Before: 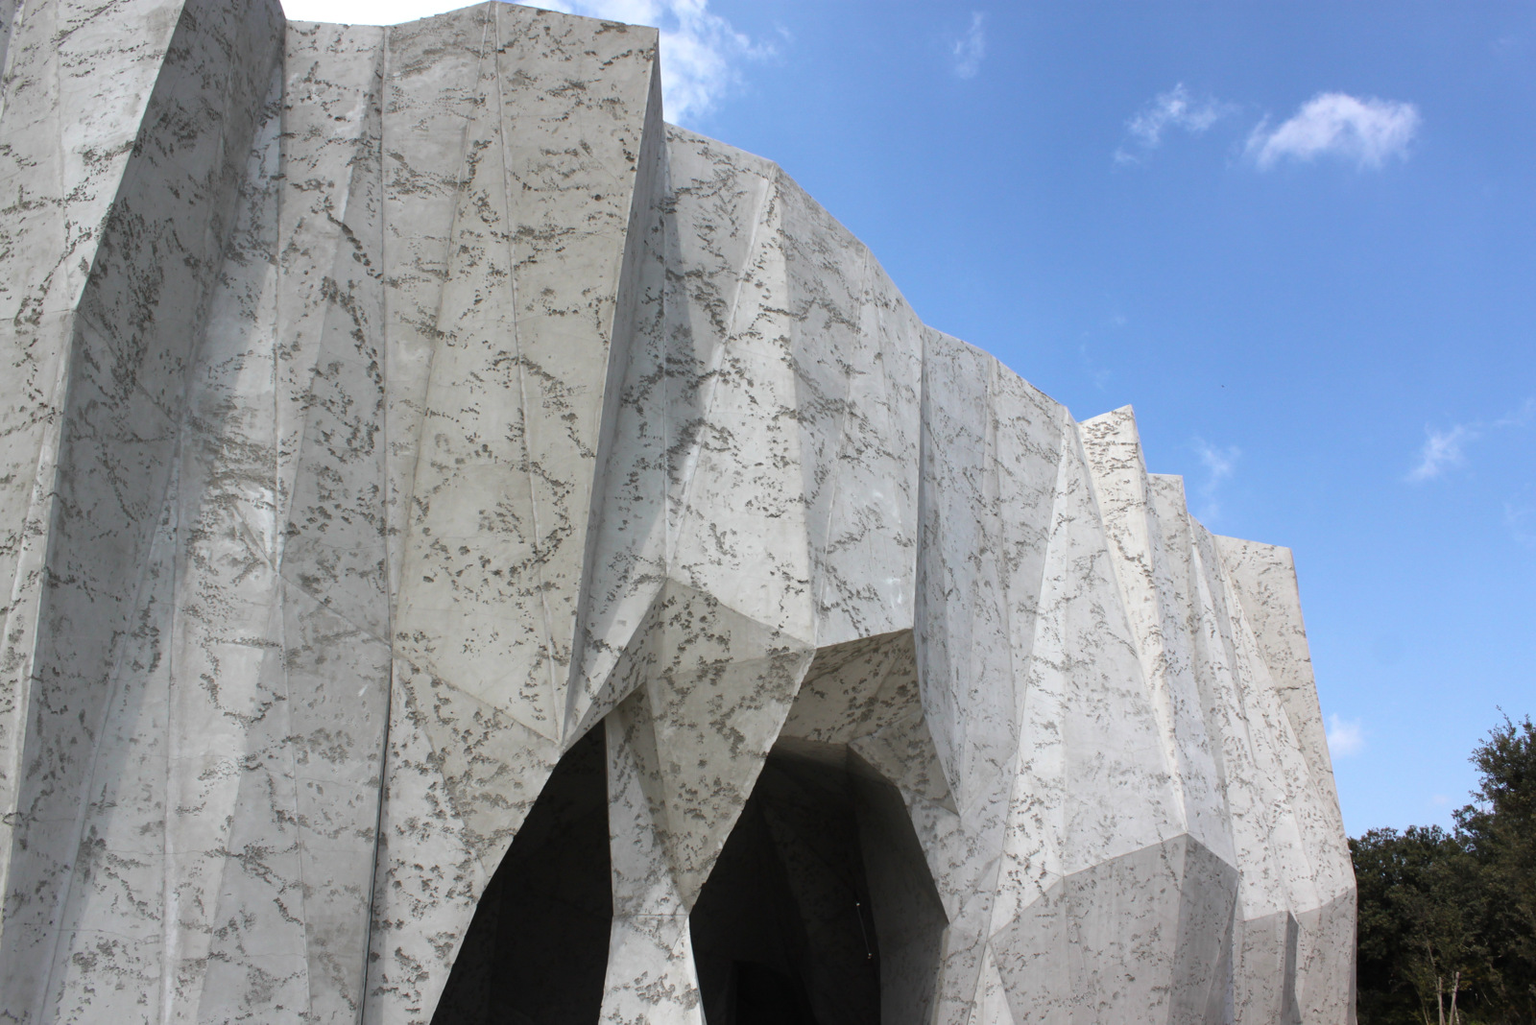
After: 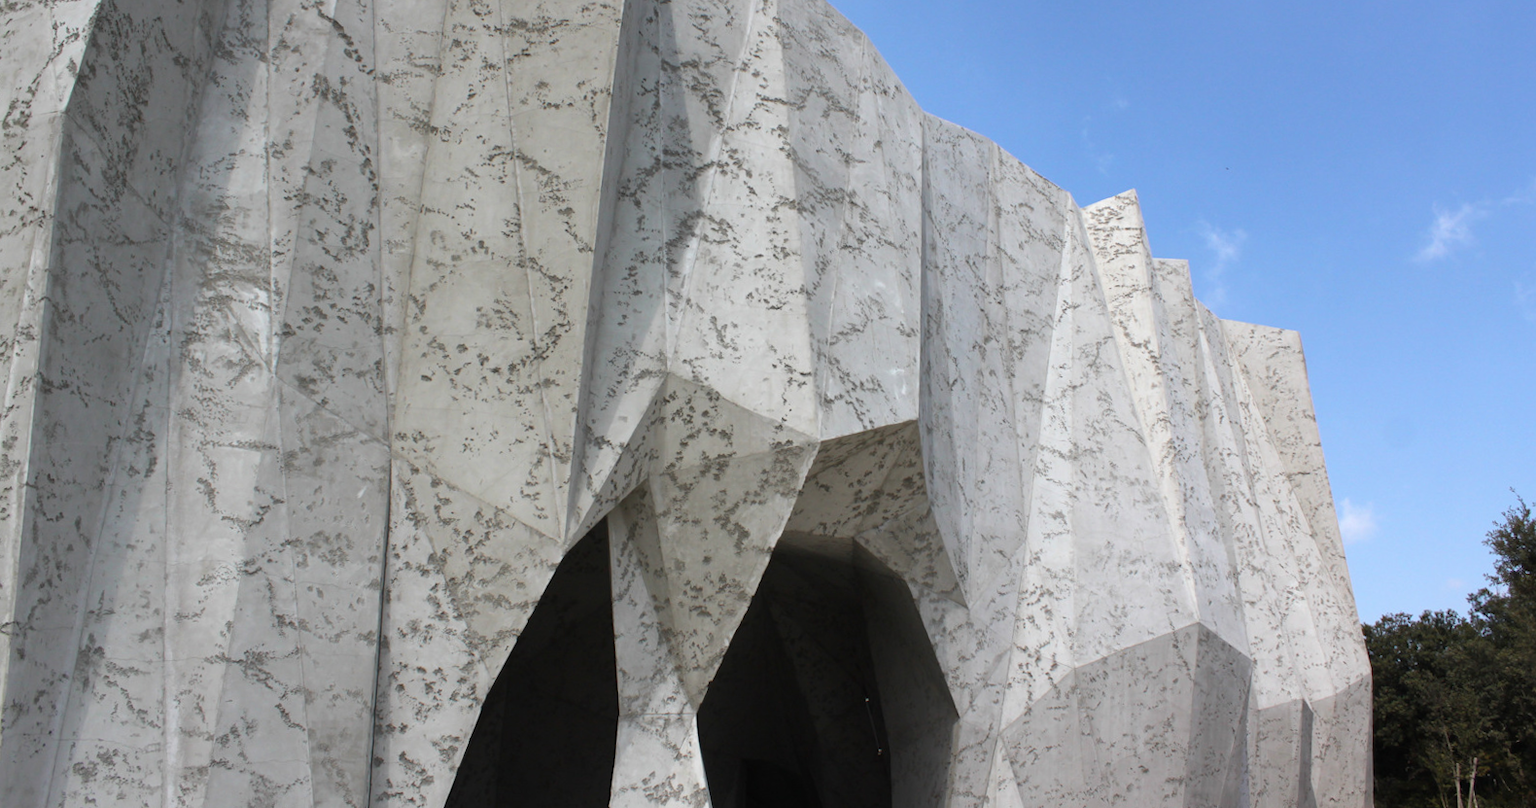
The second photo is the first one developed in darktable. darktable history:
crop and rotate: top 19.998%
rotate and perspective: rotation -1°, crop left 0.011, crop right 0.989, crop top 0.025, crop bottom 0.975
